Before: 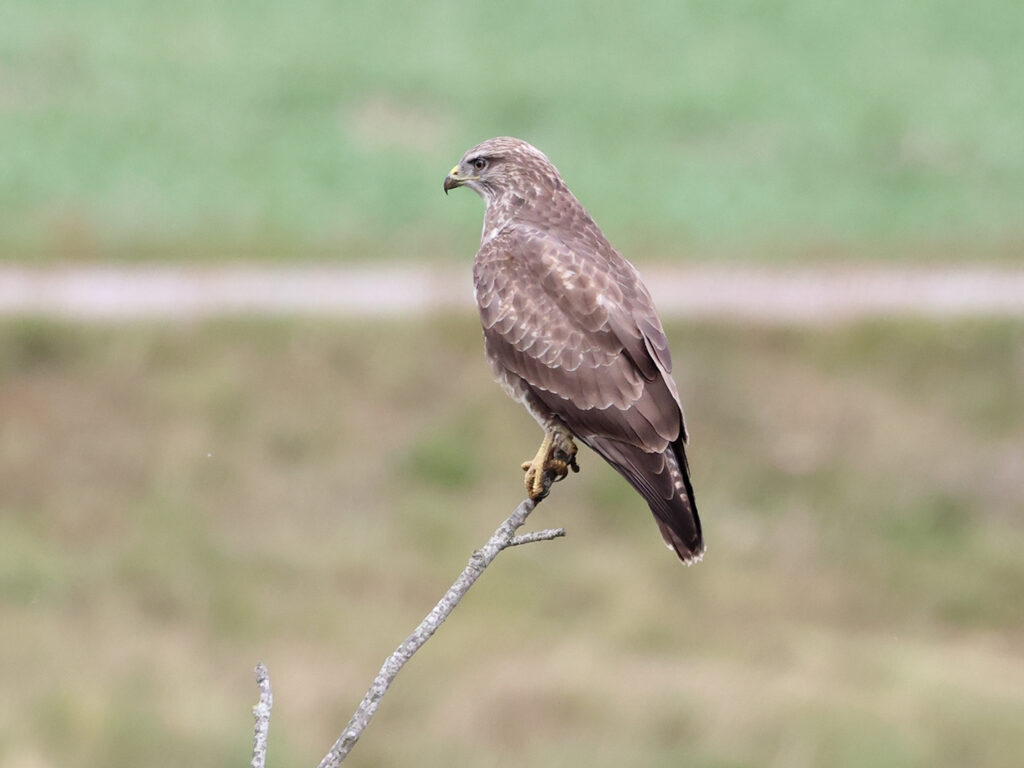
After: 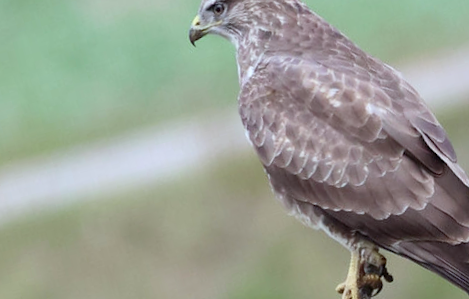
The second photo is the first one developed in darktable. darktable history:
crop: left 17.835%, top 7.675%, right 32.881%, bottom 32.213%
white balance: red 0.925, blue 1.046
rotate and perspective: rotation -14.8°, crop left 0.1, crop right 0.903, crop top 0.25, crop bottom 0.748
